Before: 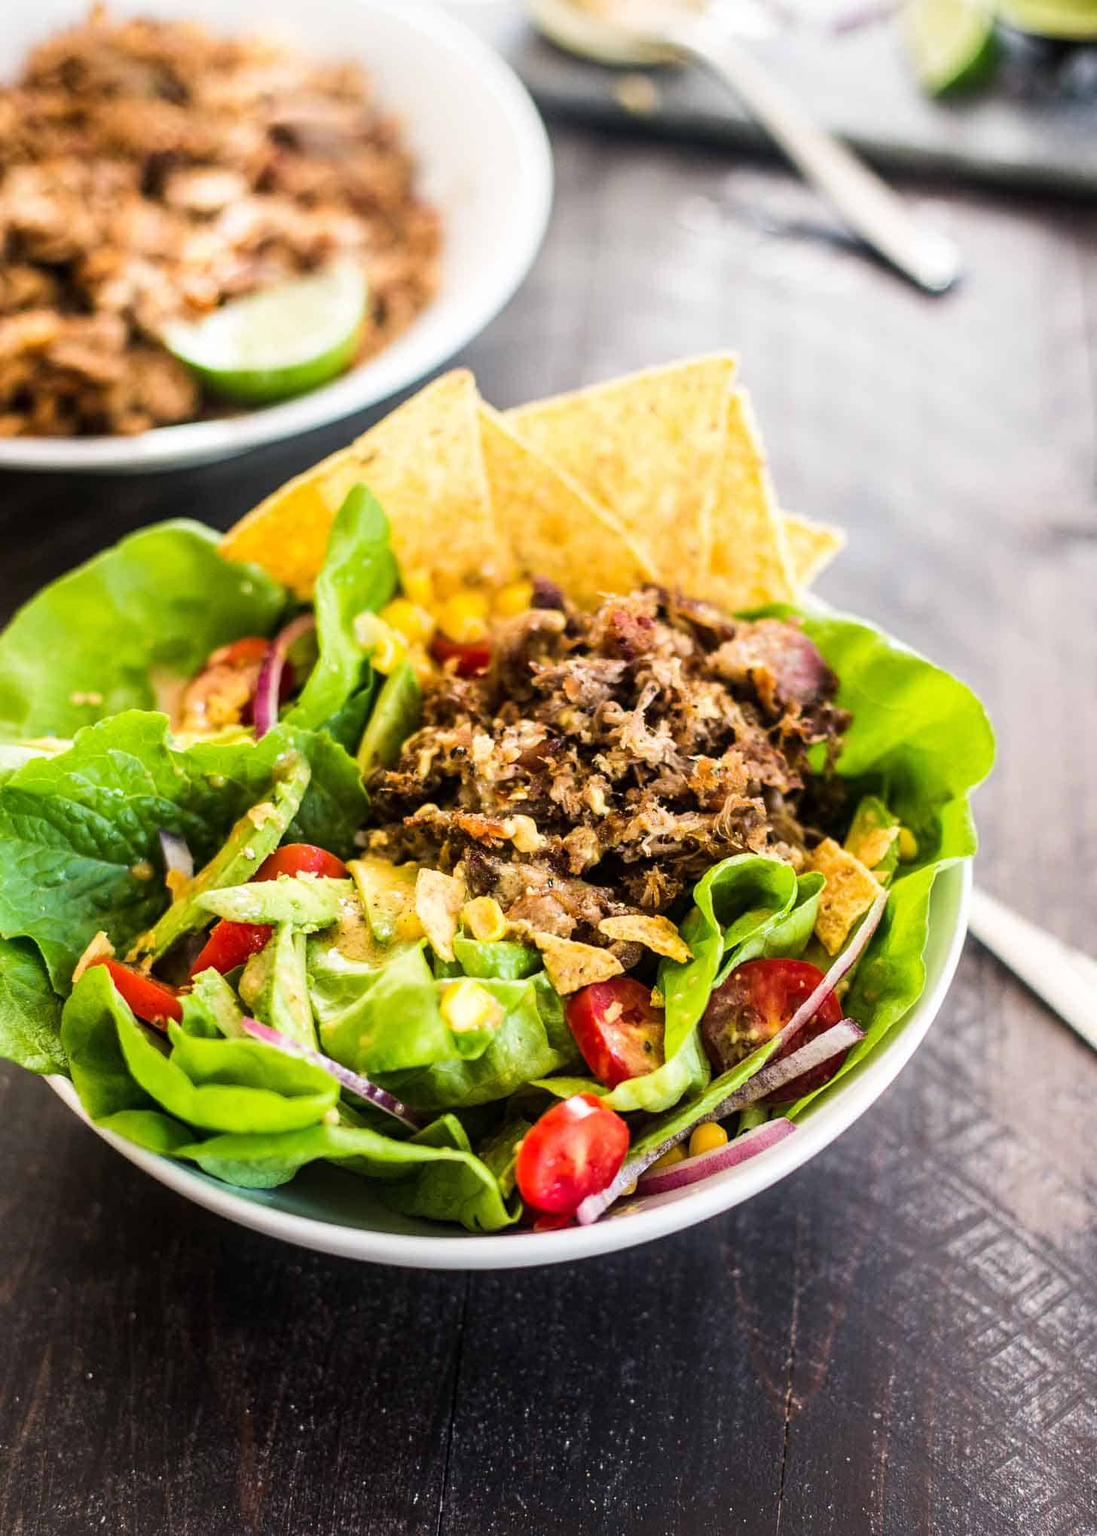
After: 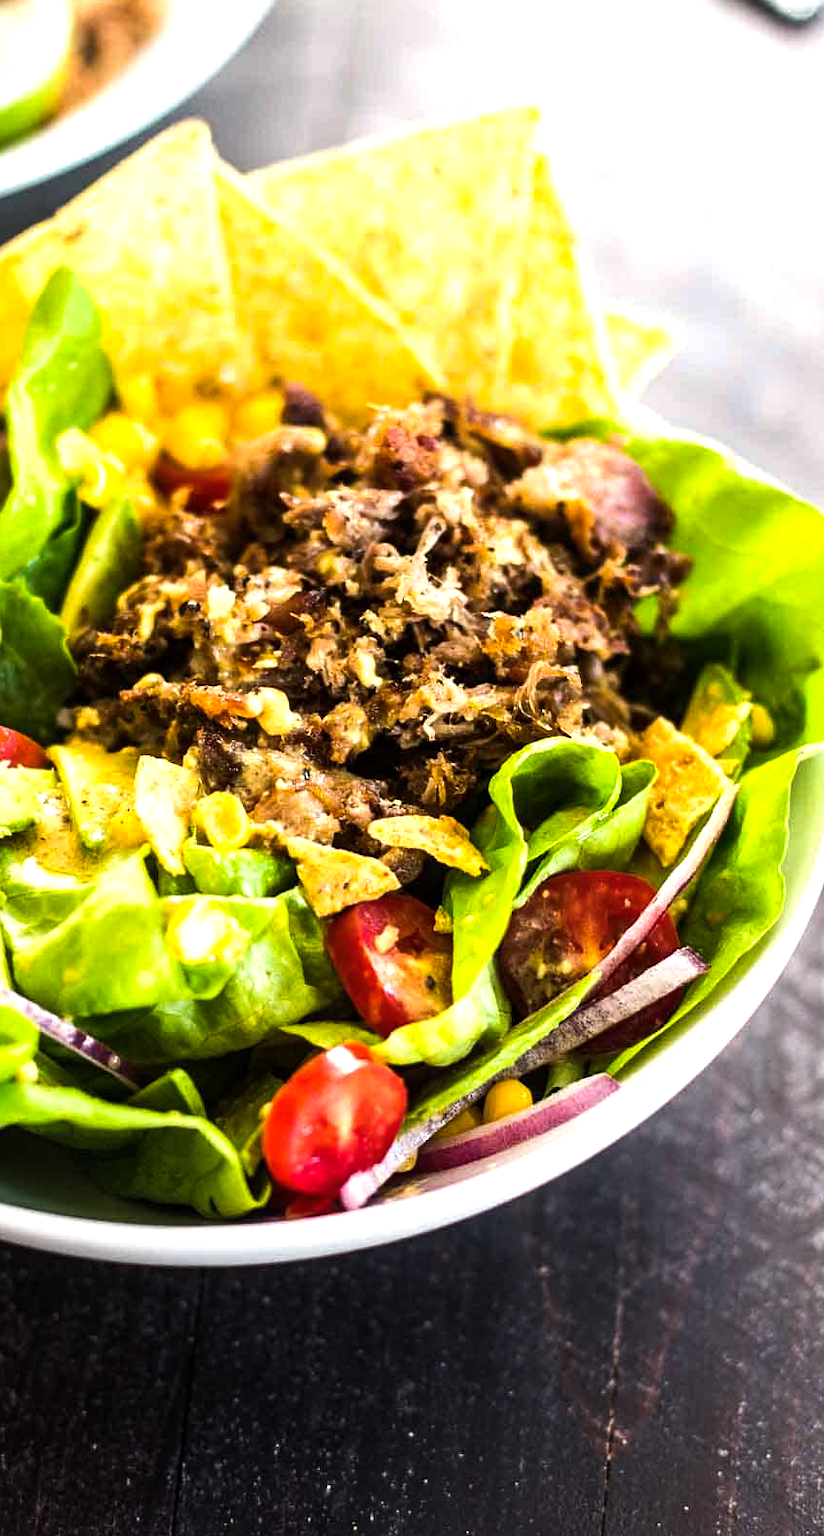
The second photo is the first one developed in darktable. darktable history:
crop and rotate: left 28.294%, top 17.943%, right 12.66%, bottom 3.542%
color balance rgb: linear chroma grading › global chroma 9.02%, perceptual saturation grading › global saturation 0.527%, perceptual brilliance grading › global brilliance 14.877%, perceptual brilliance grading › shadows -35.335%
